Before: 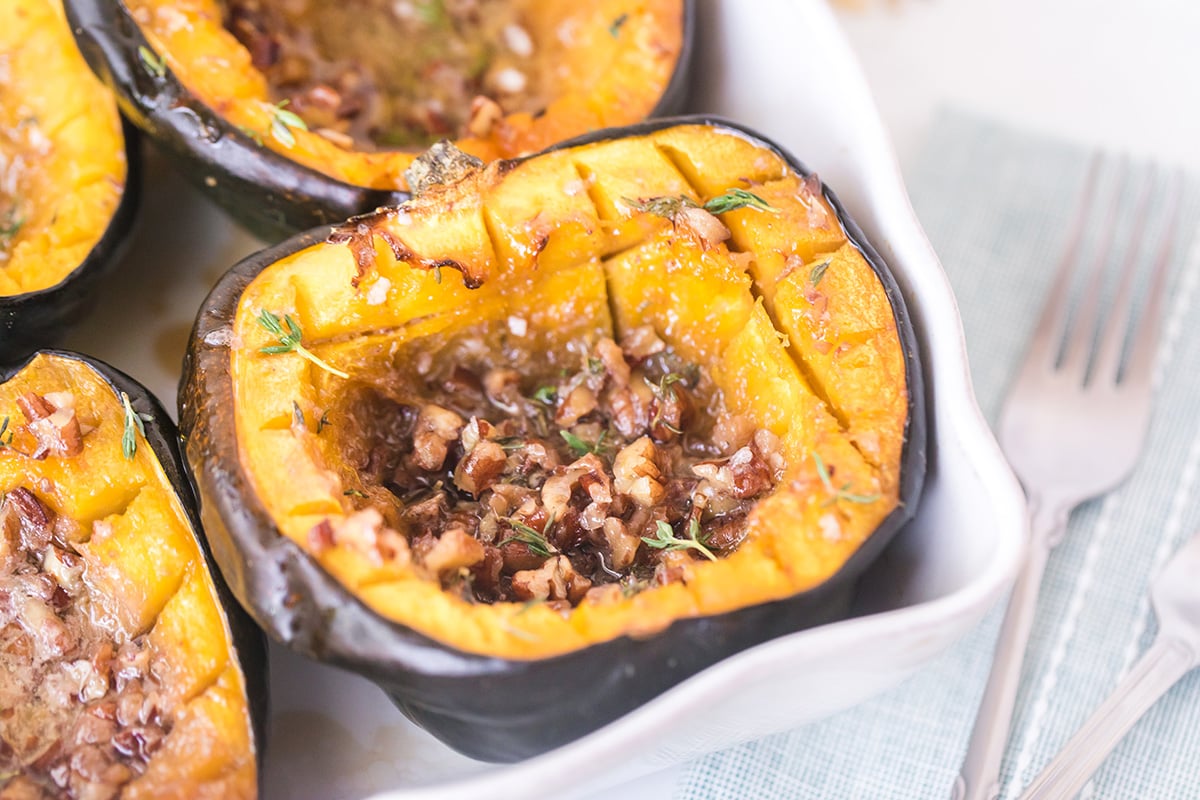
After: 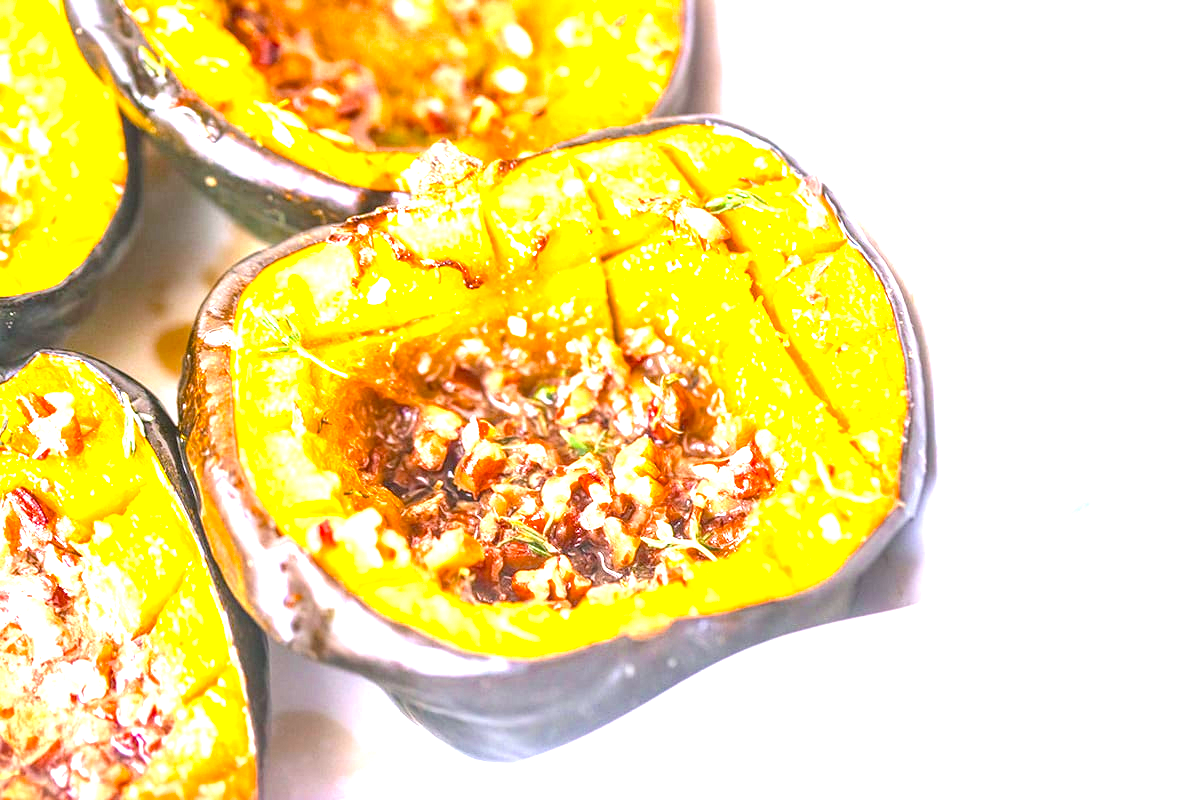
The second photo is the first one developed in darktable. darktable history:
color balance rgb: shadows lift › chroma 1.049%, shadows lift › hue 214.72°, perceptual saturation grading › global saturation 30.118%, perceptual brilliance grading › global brilliance 29.625%, global vibrance -8.677%, contrast -12.752%, saturation formula JzAzBz (2021)
local contrast: detail 130%
exposure: black level correction 0, exposure 1.666 EV, compensate exposure bias true, compensate highlight preservation false
